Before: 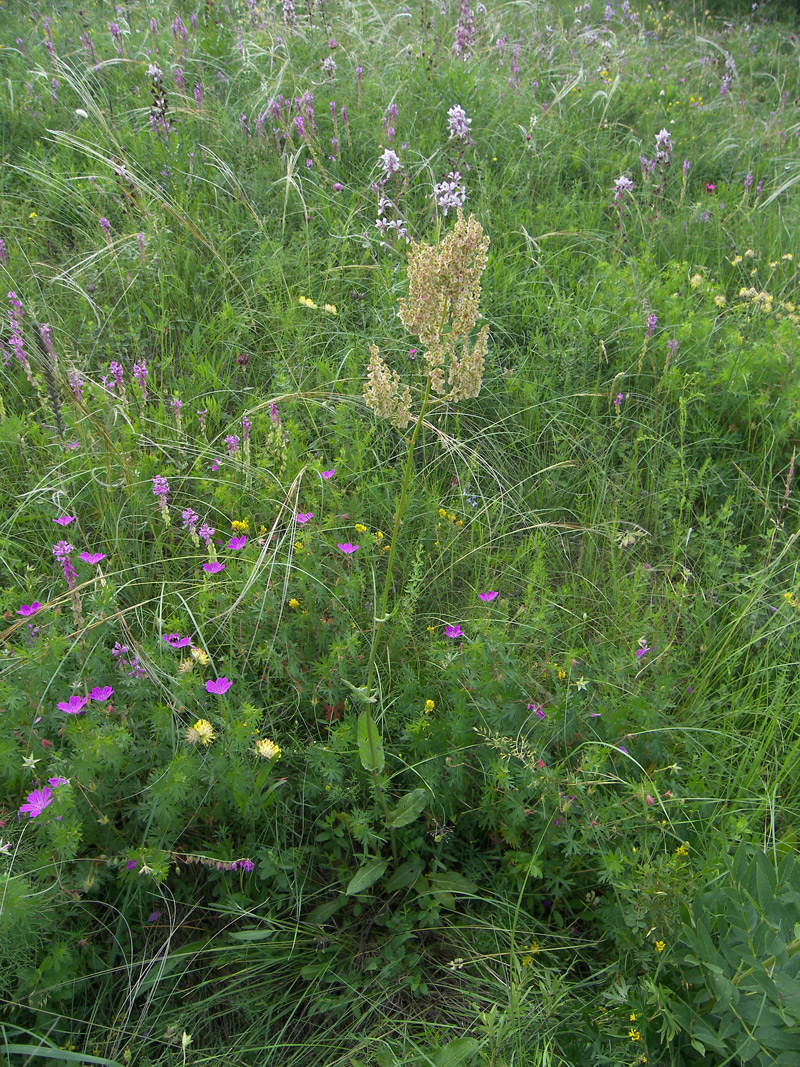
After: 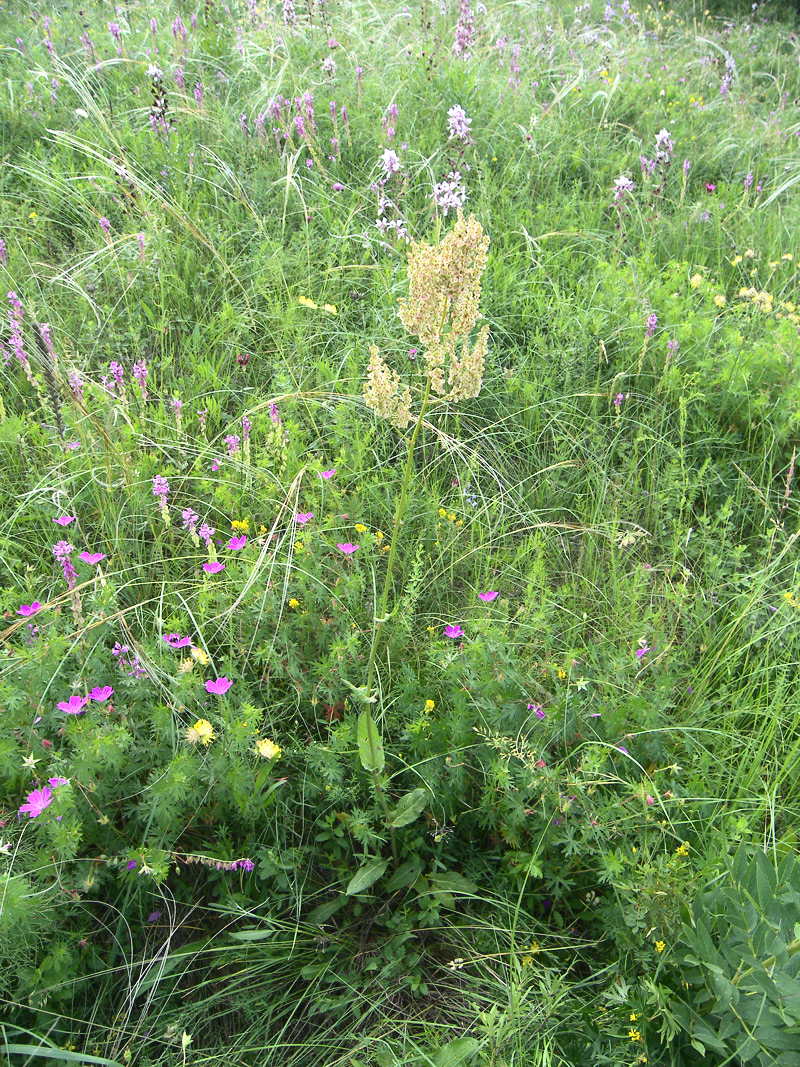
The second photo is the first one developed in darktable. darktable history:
exposure: black level correction 0, exposure 0.596 EV, compensate exposure bias true, compensate highlight preservation false
shadows and highlights: radius 335.47, shadows 63.56, highlights 4.99, compress 87.95%, highlights color adjustment 0.587%, soften with gaussian
tone equalizer: -7 EV 0.128 EV, edges refinement/feathering 500, mask exposure compensation -1.57 EV, preserve details no
tone curve: curves: ch0 [(0, 0.032) (0.181, 0.156) (0.751, 0.829) (1, 1)], color space Lab, independent channels, preserve colors none
